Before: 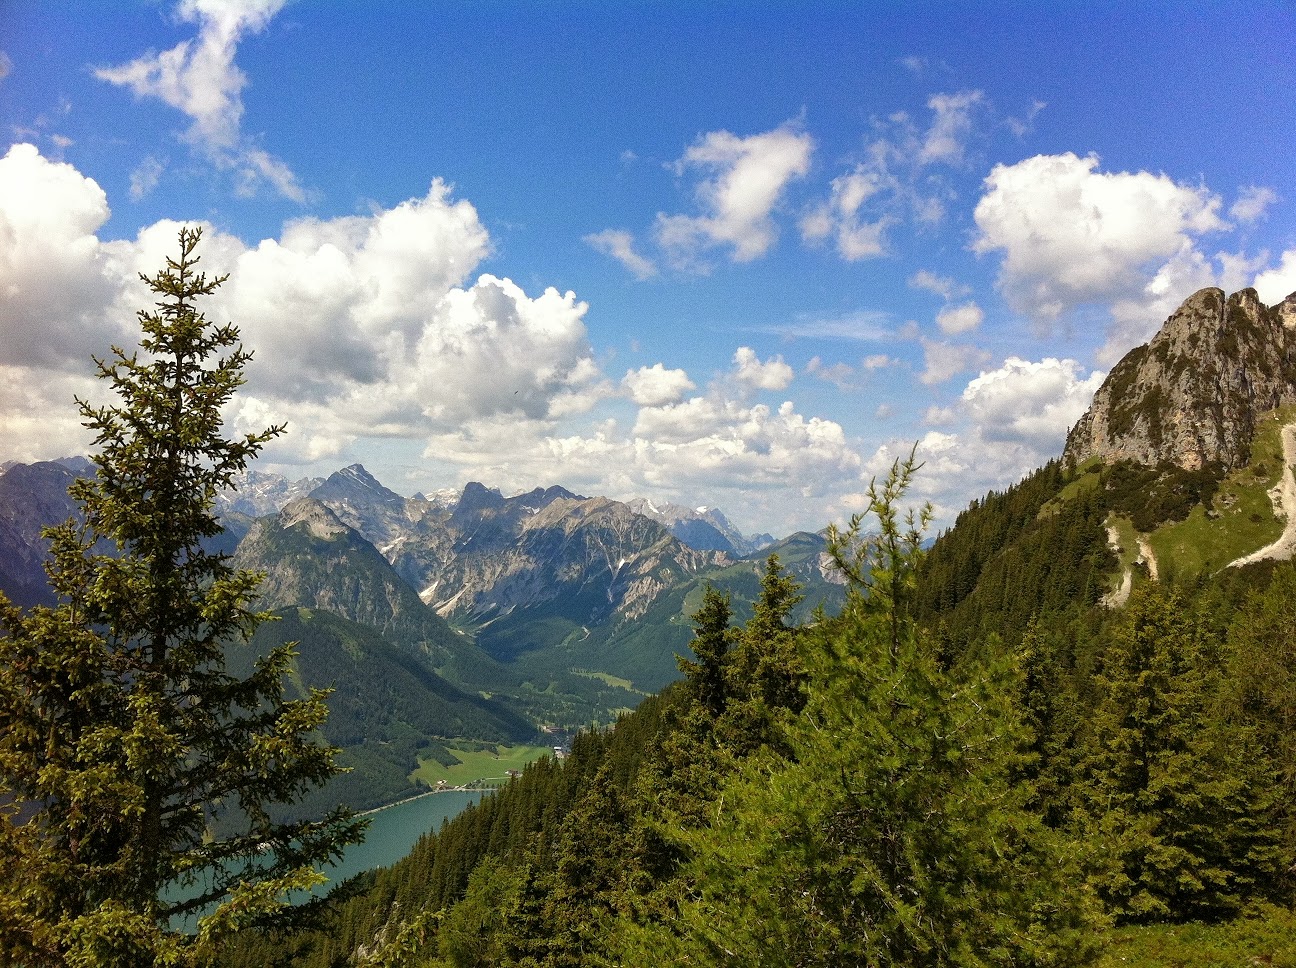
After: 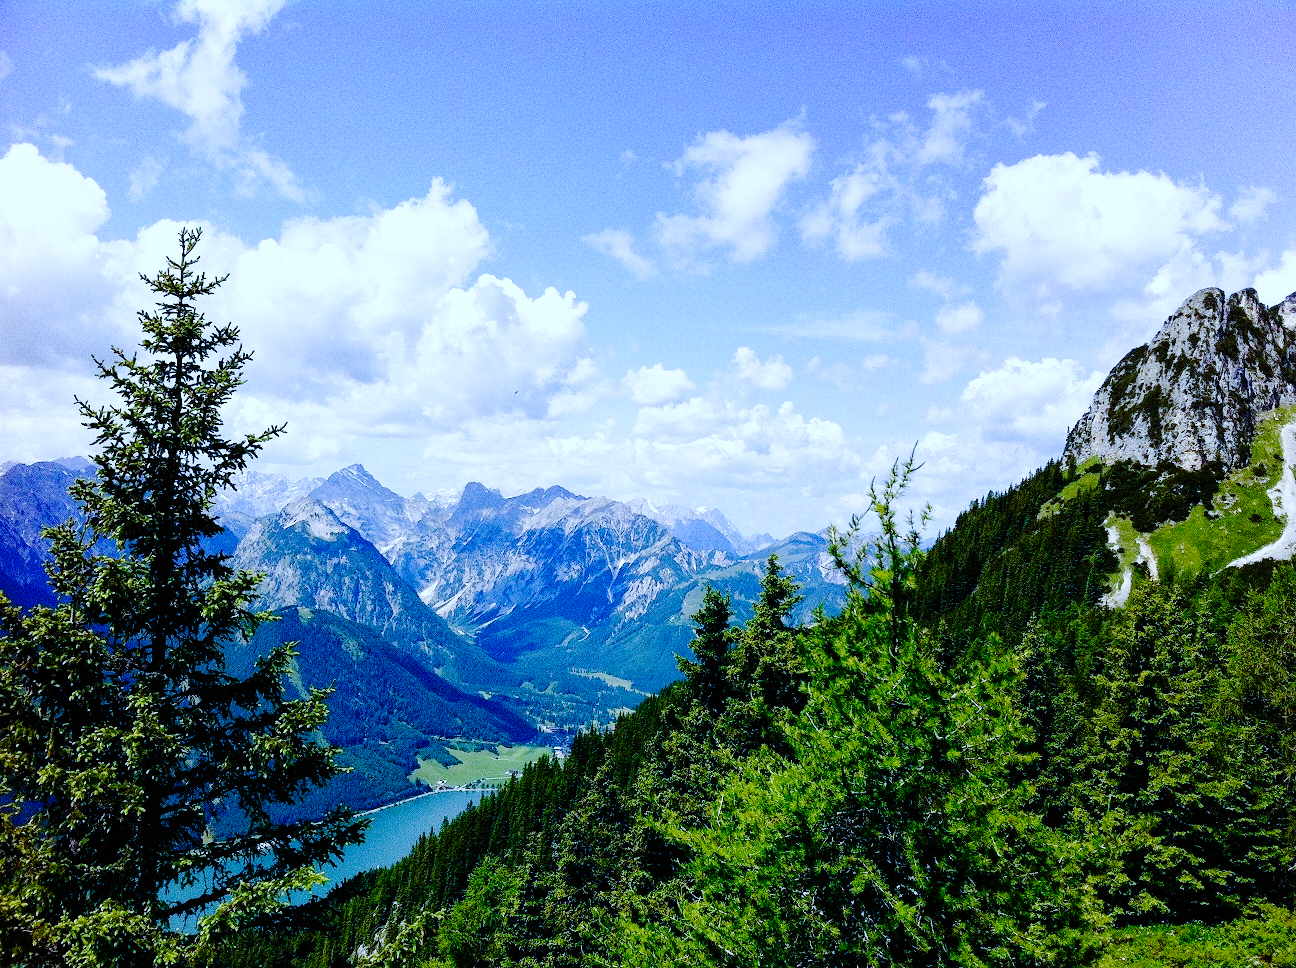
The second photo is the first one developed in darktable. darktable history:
base curve: curves: ch0 [(0, 0) (0.036, 0.01) (0.123, 0.254) (0.258, 0.504) (0.507, 0.748) (1, 1)], preserve colors none
white balance: red 0.766, blue 1.537
